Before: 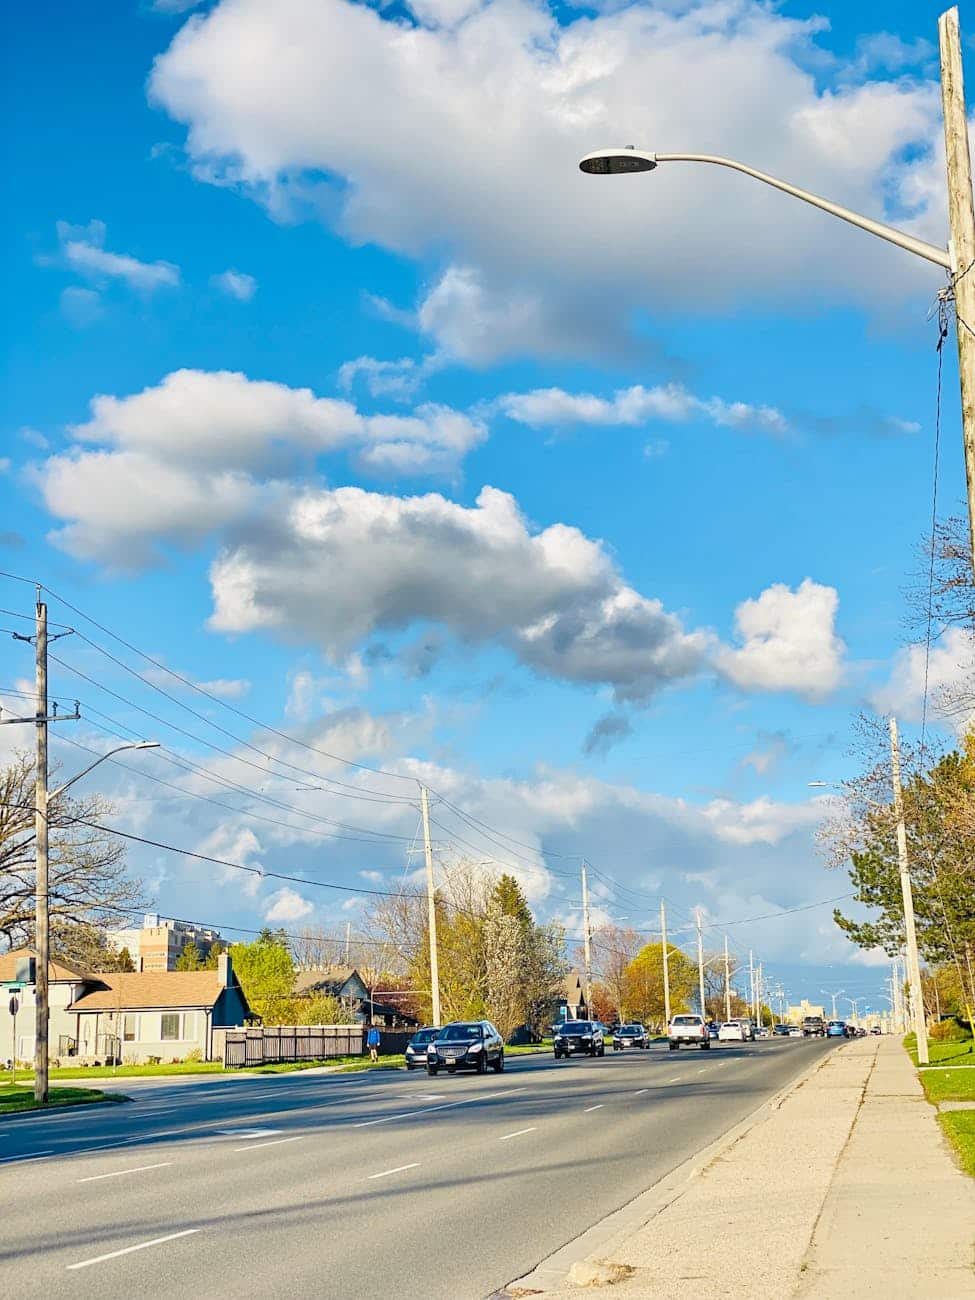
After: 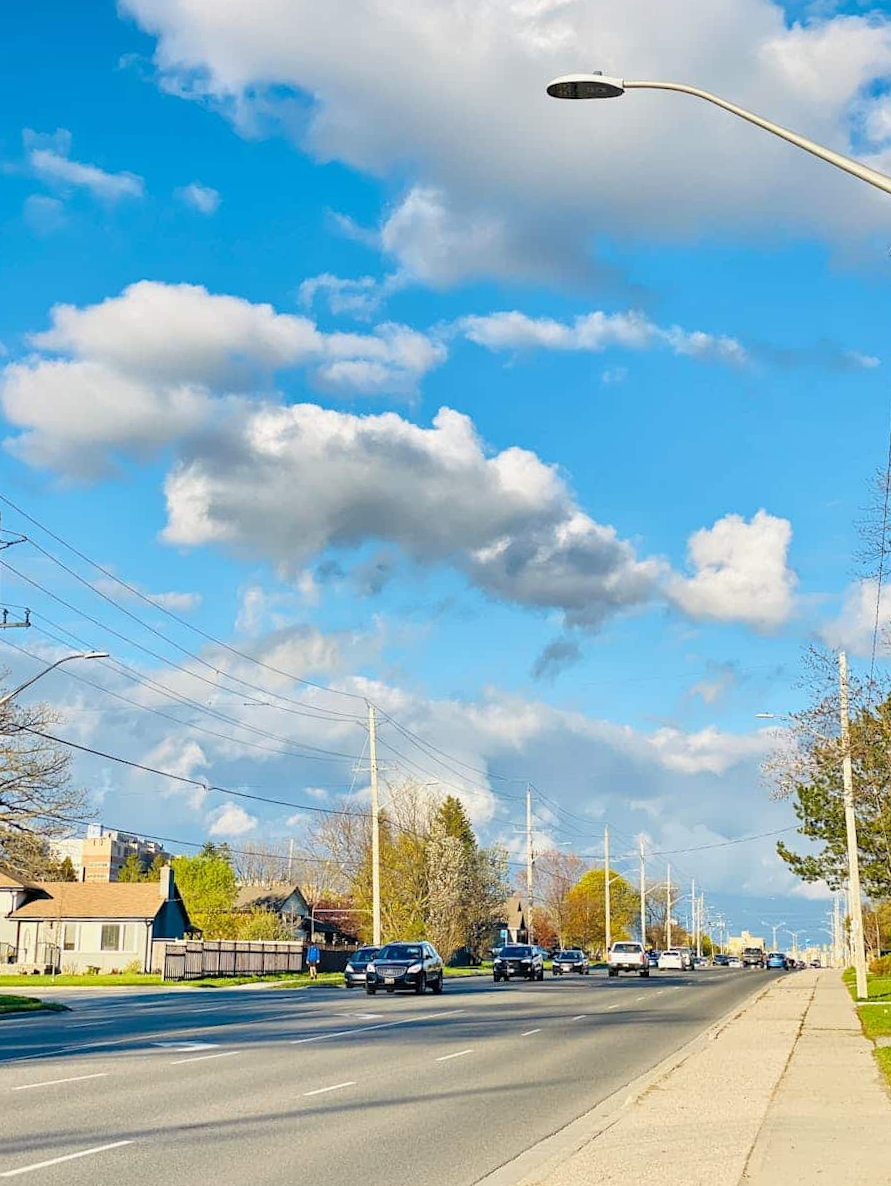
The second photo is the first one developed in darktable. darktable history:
crop and rotate: angle -1.83°, left 3.075%, top 4.244%, right 1.635%, bottom 0.687%
